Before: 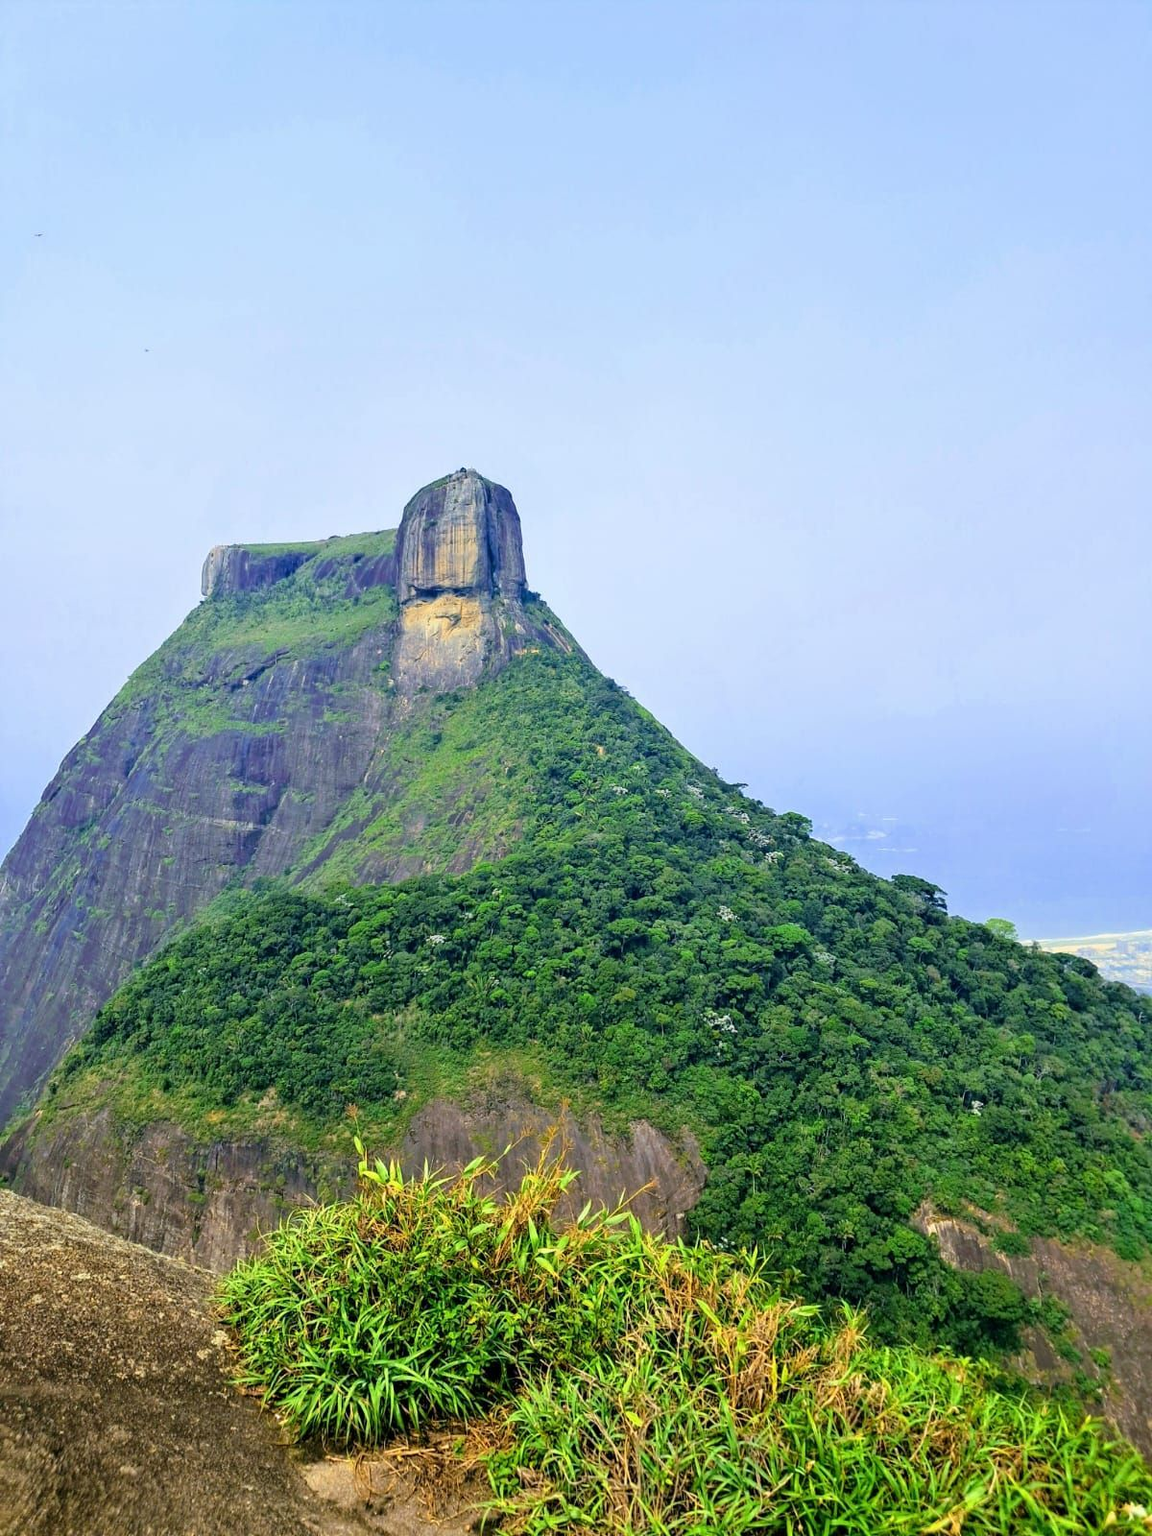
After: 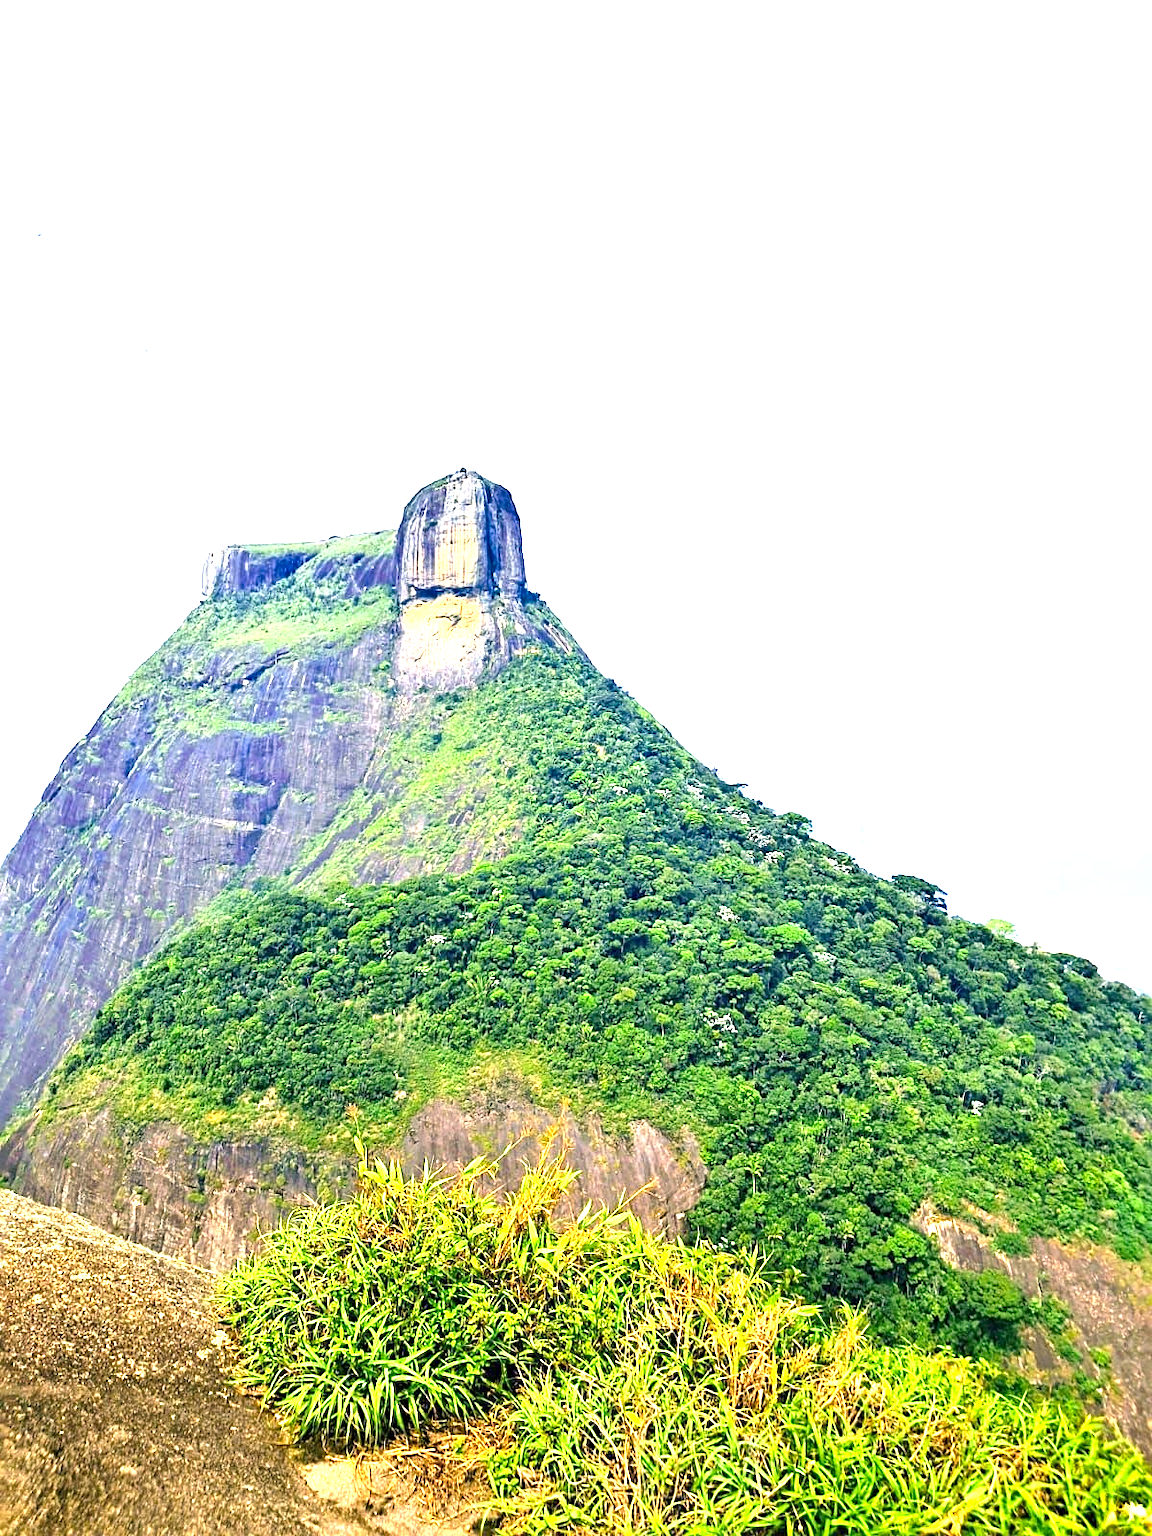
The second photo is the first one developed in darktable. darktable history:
color balance rgb: highlights gain › chroma 3.074%, highlights gain › hue 60.12°, perceptual saturation grading › global saturation -0.099%, perceptual brilliance grading › global brilliance 9.642%, perceptual brilliance grading › shadows 15.467%
sharpen: radius 2.478, amount 0.333
shadows and highlights: shadows 51.98, highlights -28.76, highlights color adjustment 41.31%, soften with gaussian
exposure: black level correction 0, exposure 1.199 EV, compensate highlight preservation false
